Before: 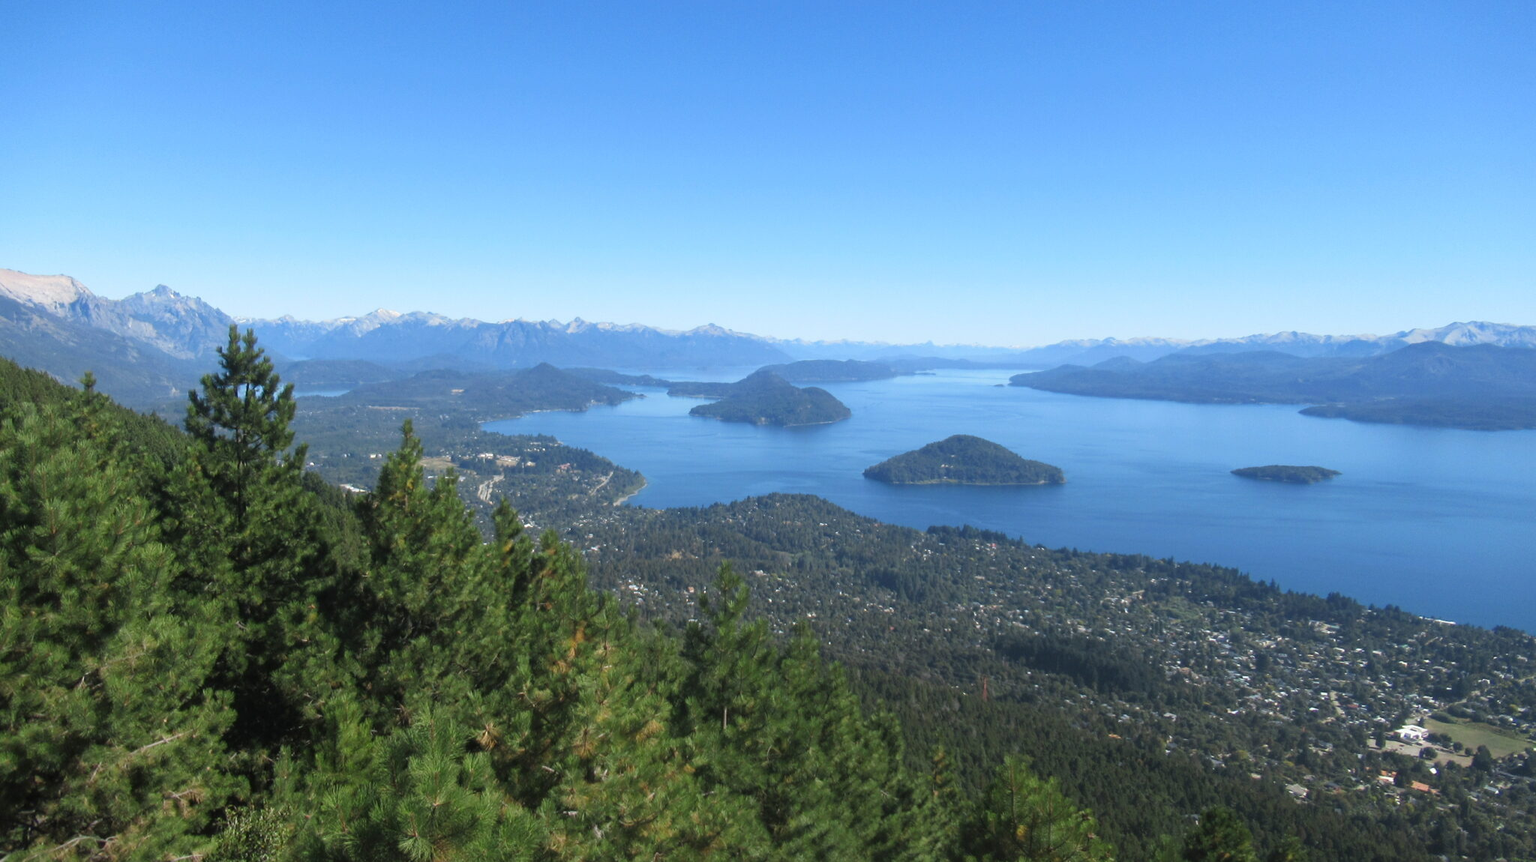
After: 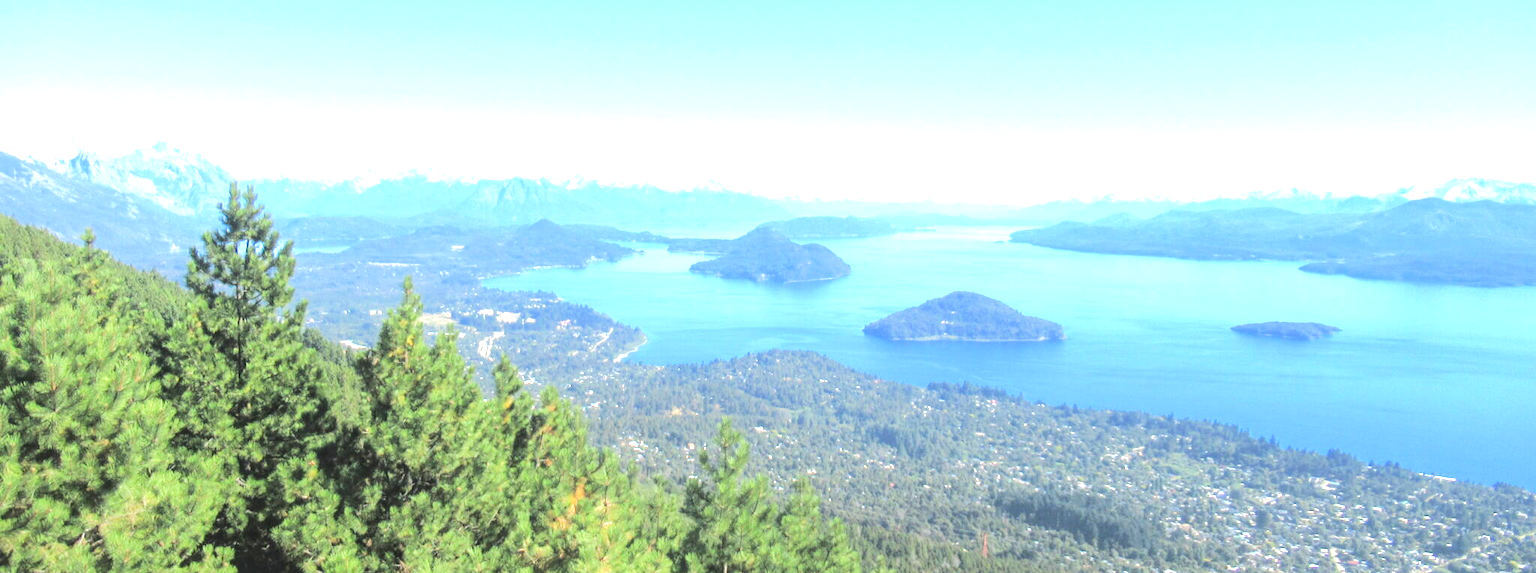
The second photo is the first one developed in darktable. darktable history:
crop: top 16.767%, bottom 16.74%
exposure: black level correction 0, exposure 1.38 EV, compensate highlight preservation false
tone equalizer: -7 EV 0.152 EV, -6 EV 0.606 EV, -5 EV 1.12 EV, -4 EV 1.35 EV, -3 EV 1.14 EV, -2 EV 0.6 EV, -1 EV 0.163 EV, edges refinement/feathering 500, mask exposure compensation -1.57 EV, preserve details no
local contrast: detail 109%
